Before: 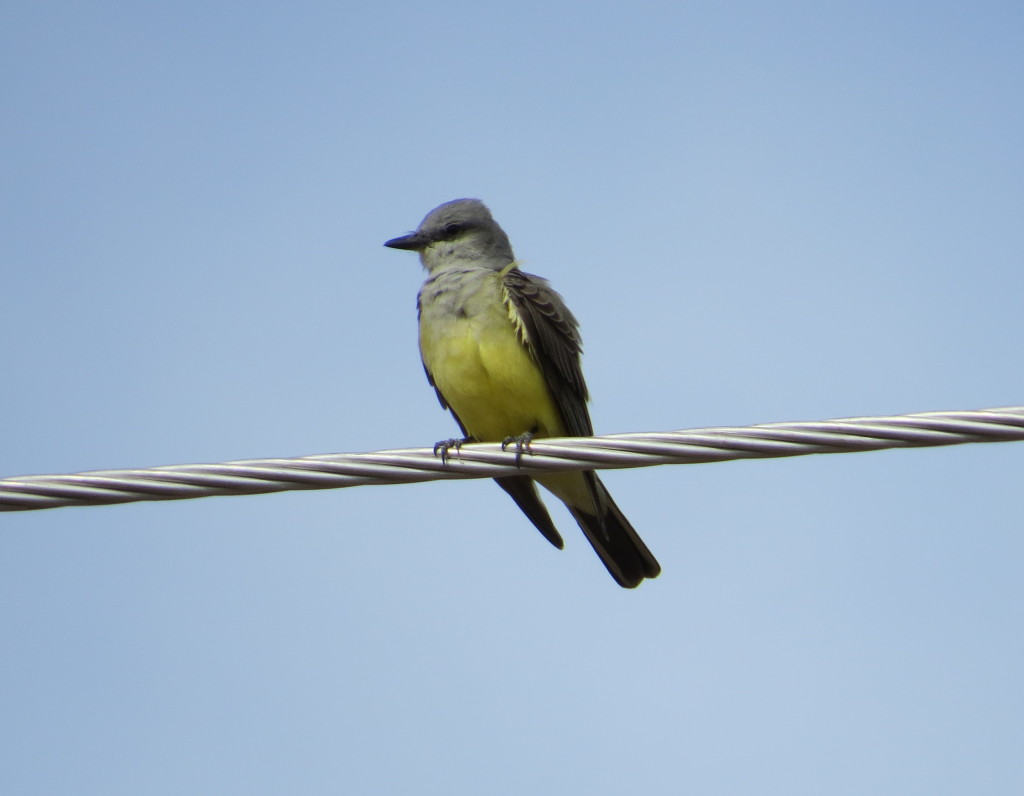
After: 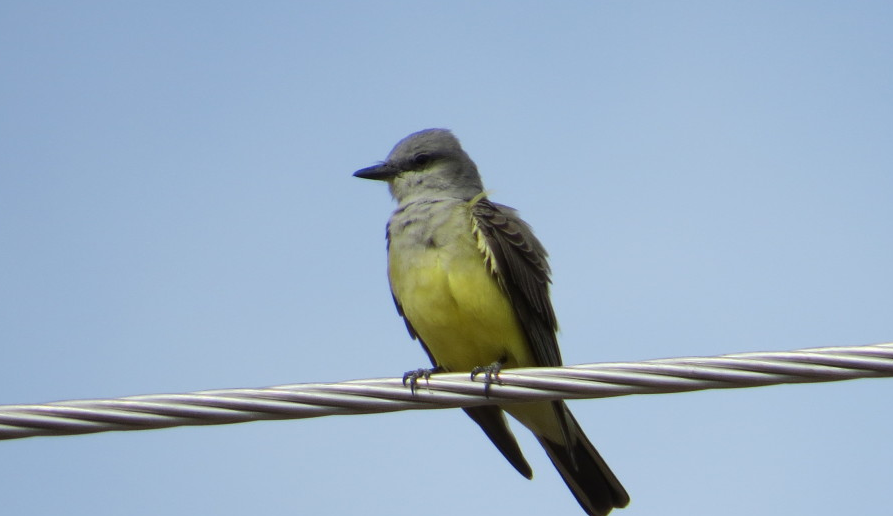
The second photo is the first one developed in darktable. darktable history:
crop: left 3.098%, top 8.886%, right 9.618%, bottom 26.238%
